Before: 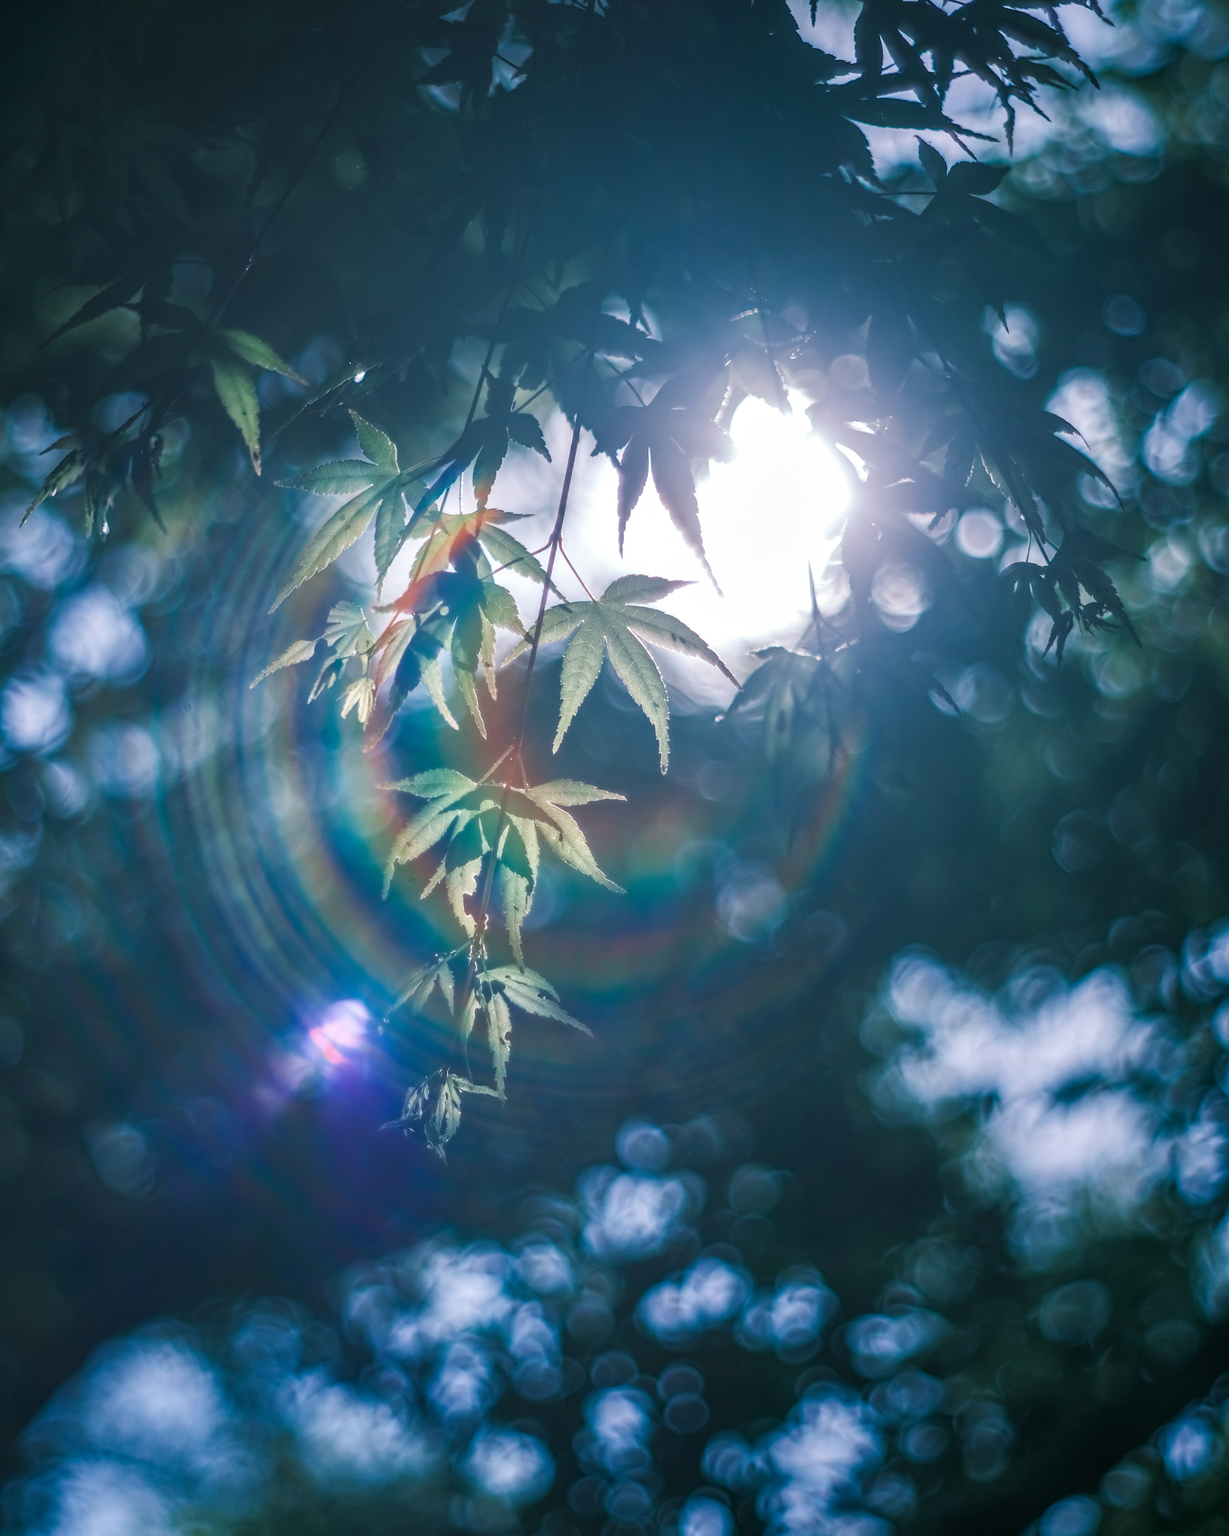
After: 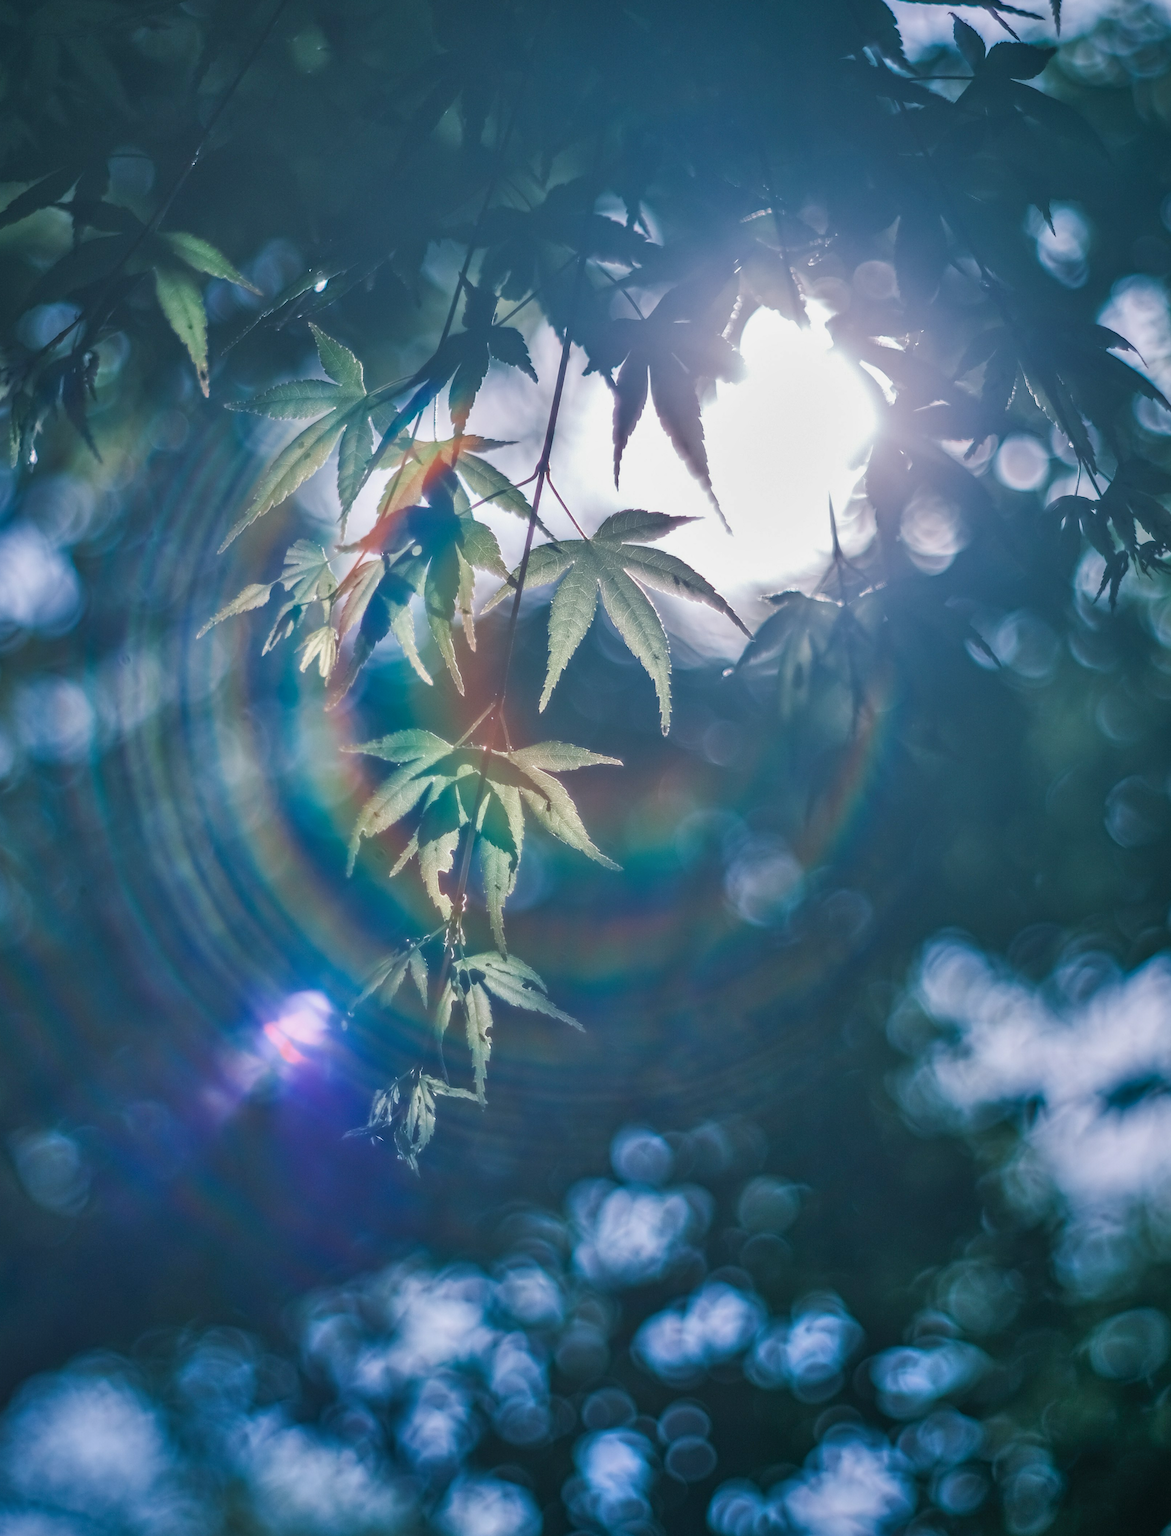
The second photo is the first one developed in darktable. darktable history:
exposure: exposure -0.154 EV, compensate highlight preservation false
crop: left 6.246%, top 8.128%, right 9.547%, bottom 3.525%
shadows and highlights: radius 133.8, soften with gaussian
